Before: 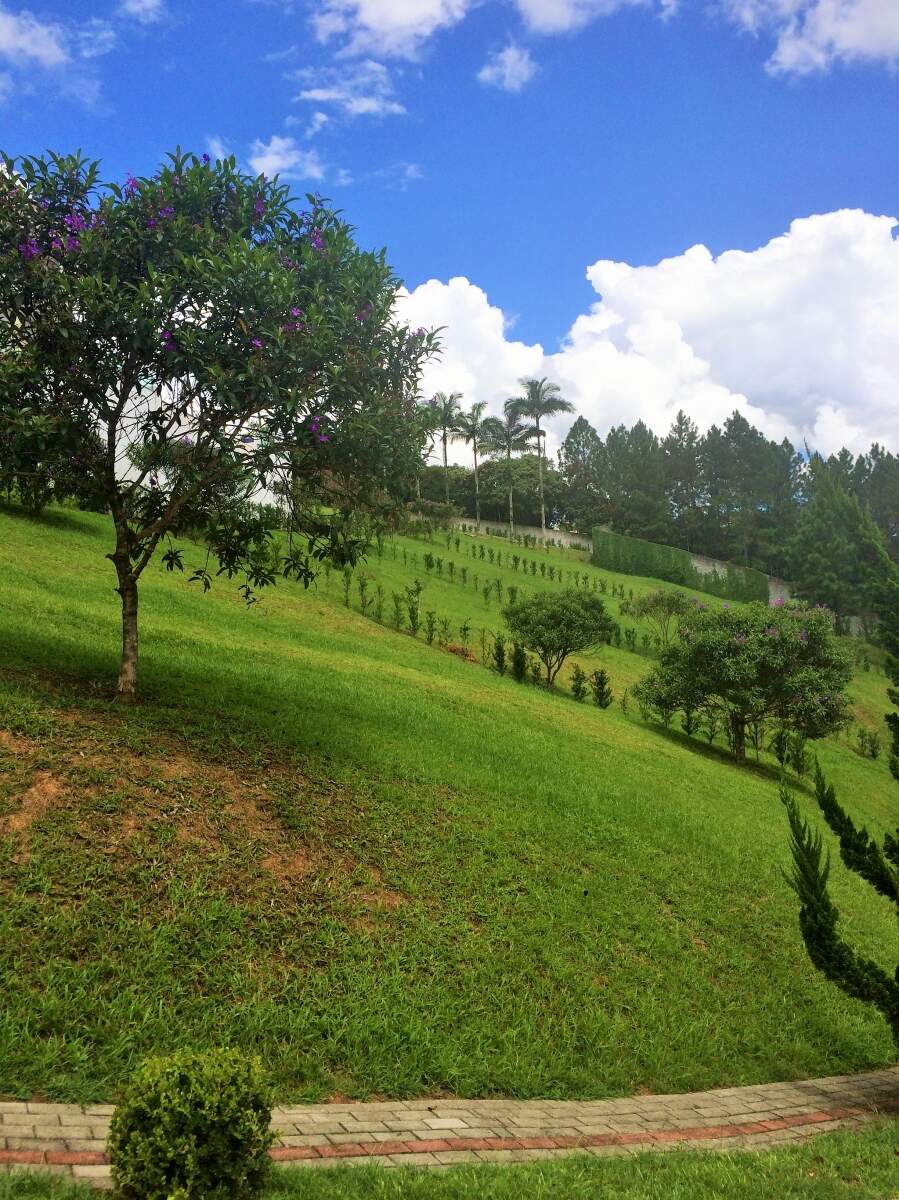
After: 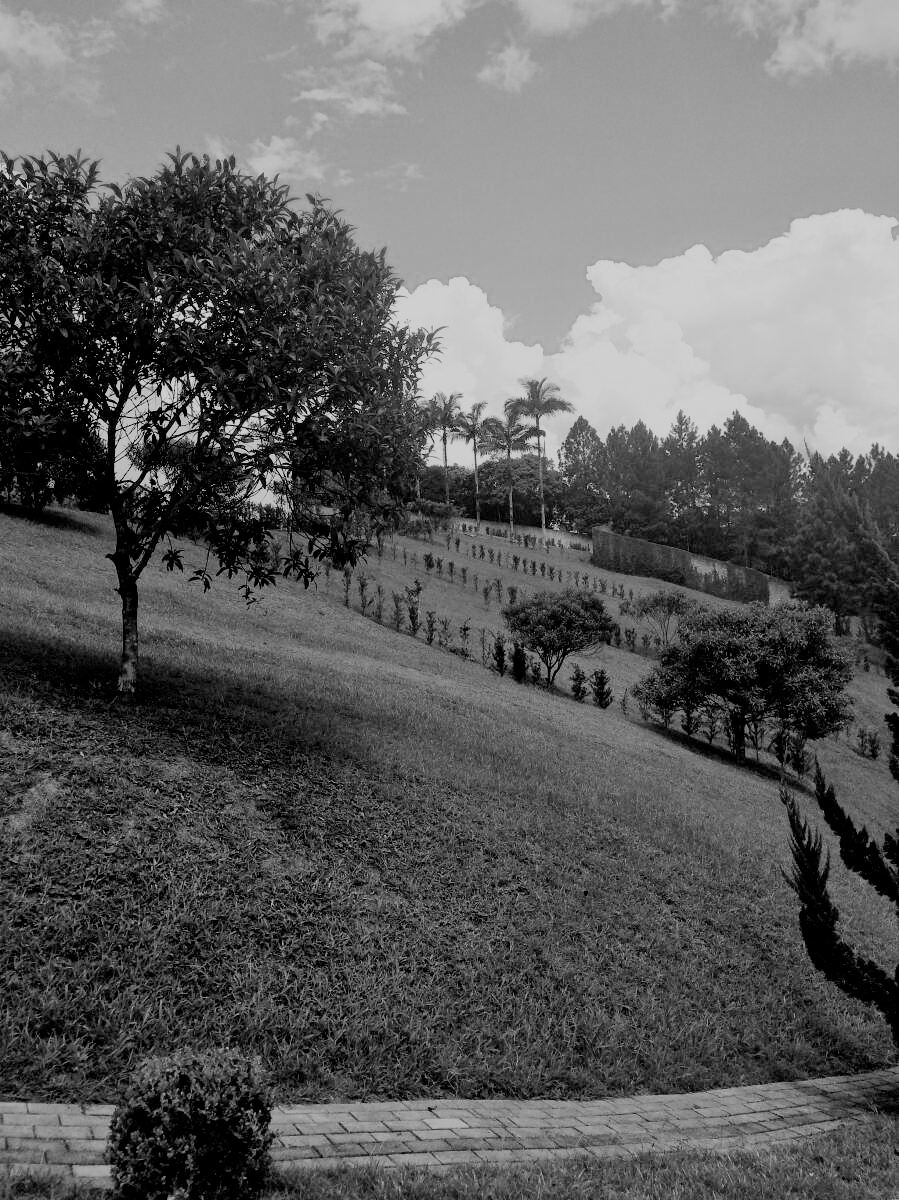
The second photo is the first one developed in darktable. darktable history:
filmic rgb: black relative exposure -4.38 EV, white relative exposure 4.56 EV, hardness 2.37, contrast 1.05
color calibration: output gray [0.22, 0.42, 0.37, 0], gray › normalize channels true, illuminant same as pipeline (D50), adaptation XYZ, x 0.346, y 0.359, gamut compression 0
